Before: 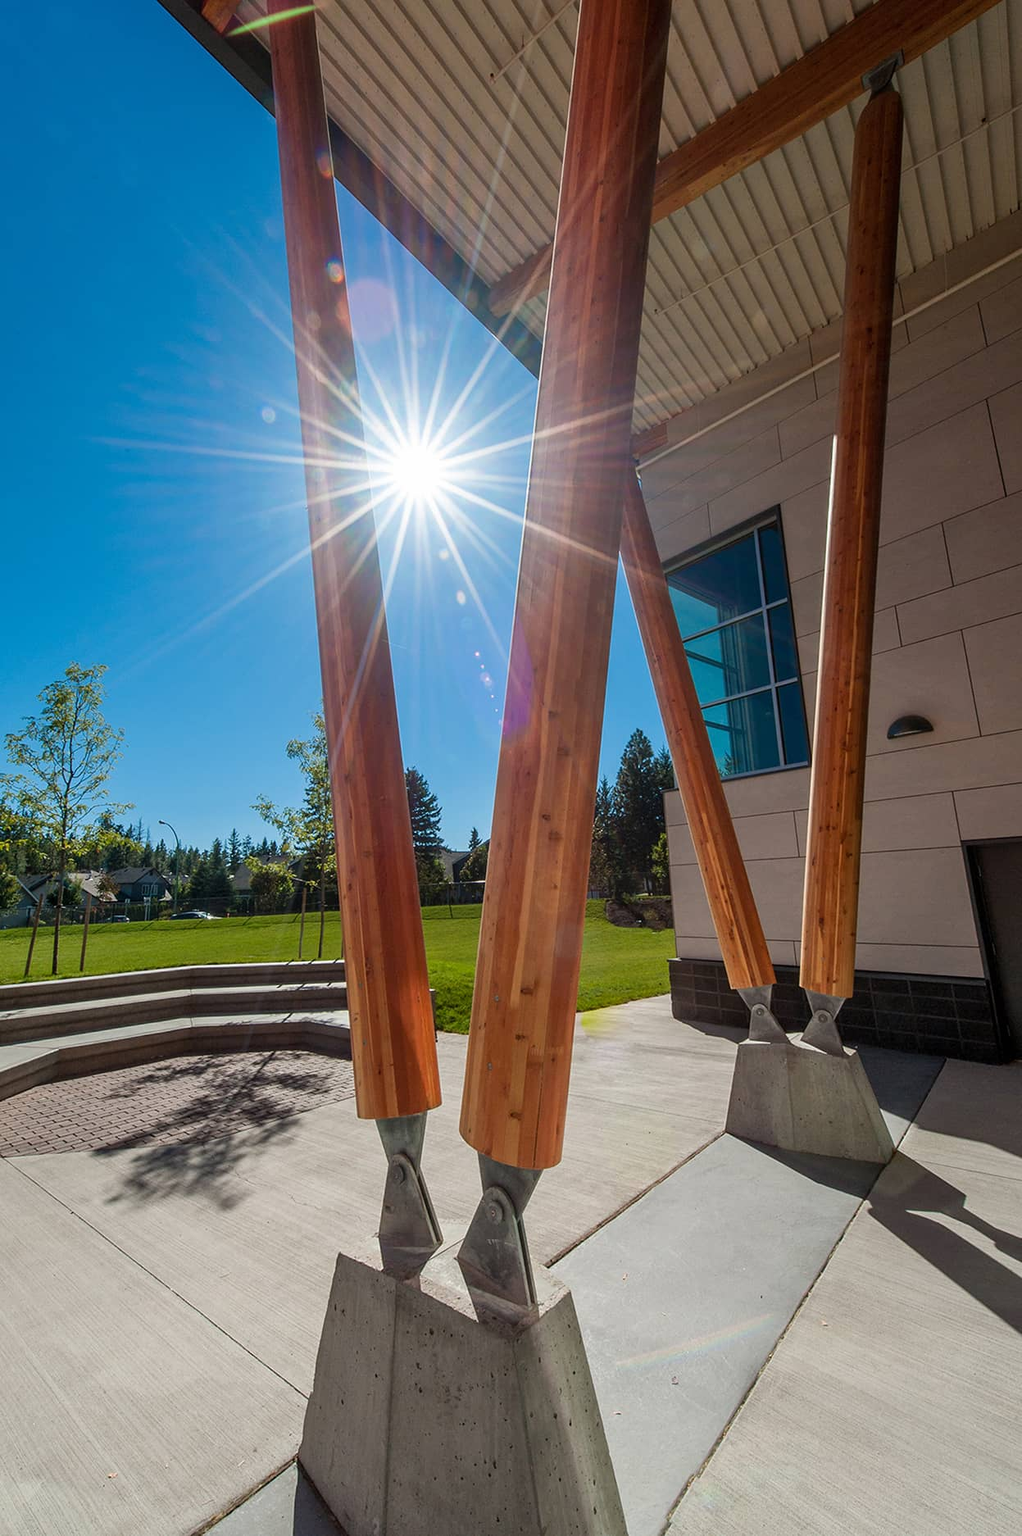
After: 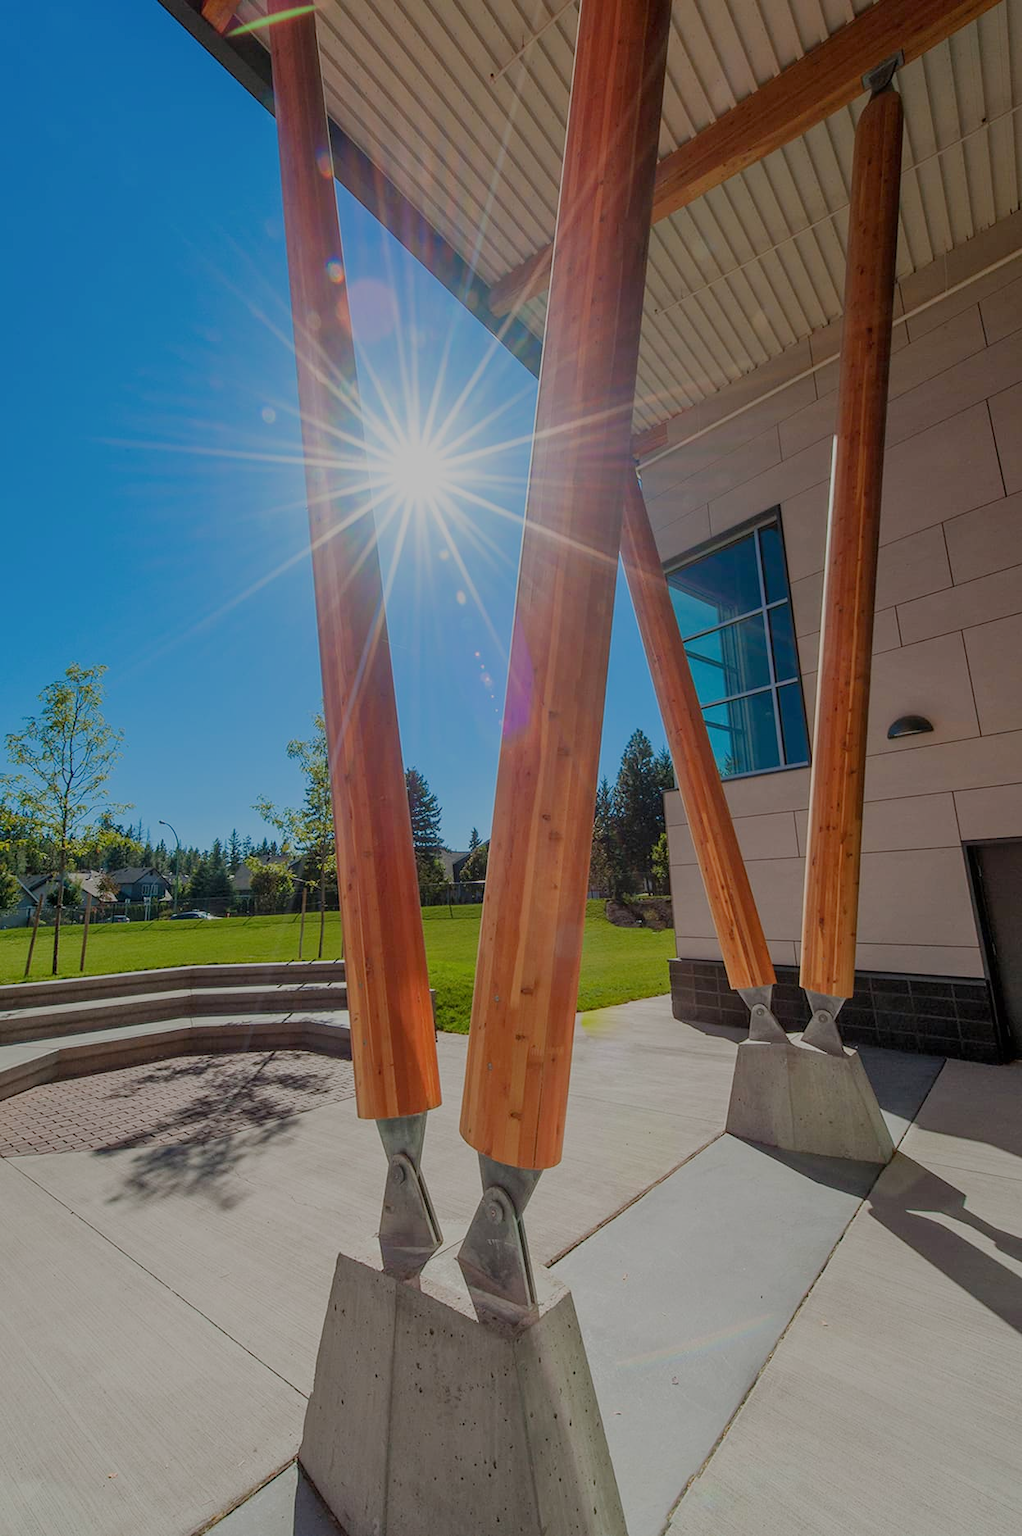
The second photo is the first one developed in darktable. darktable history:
filmic rgb: hardness 4.17
color balance rgb: contrast -30%
